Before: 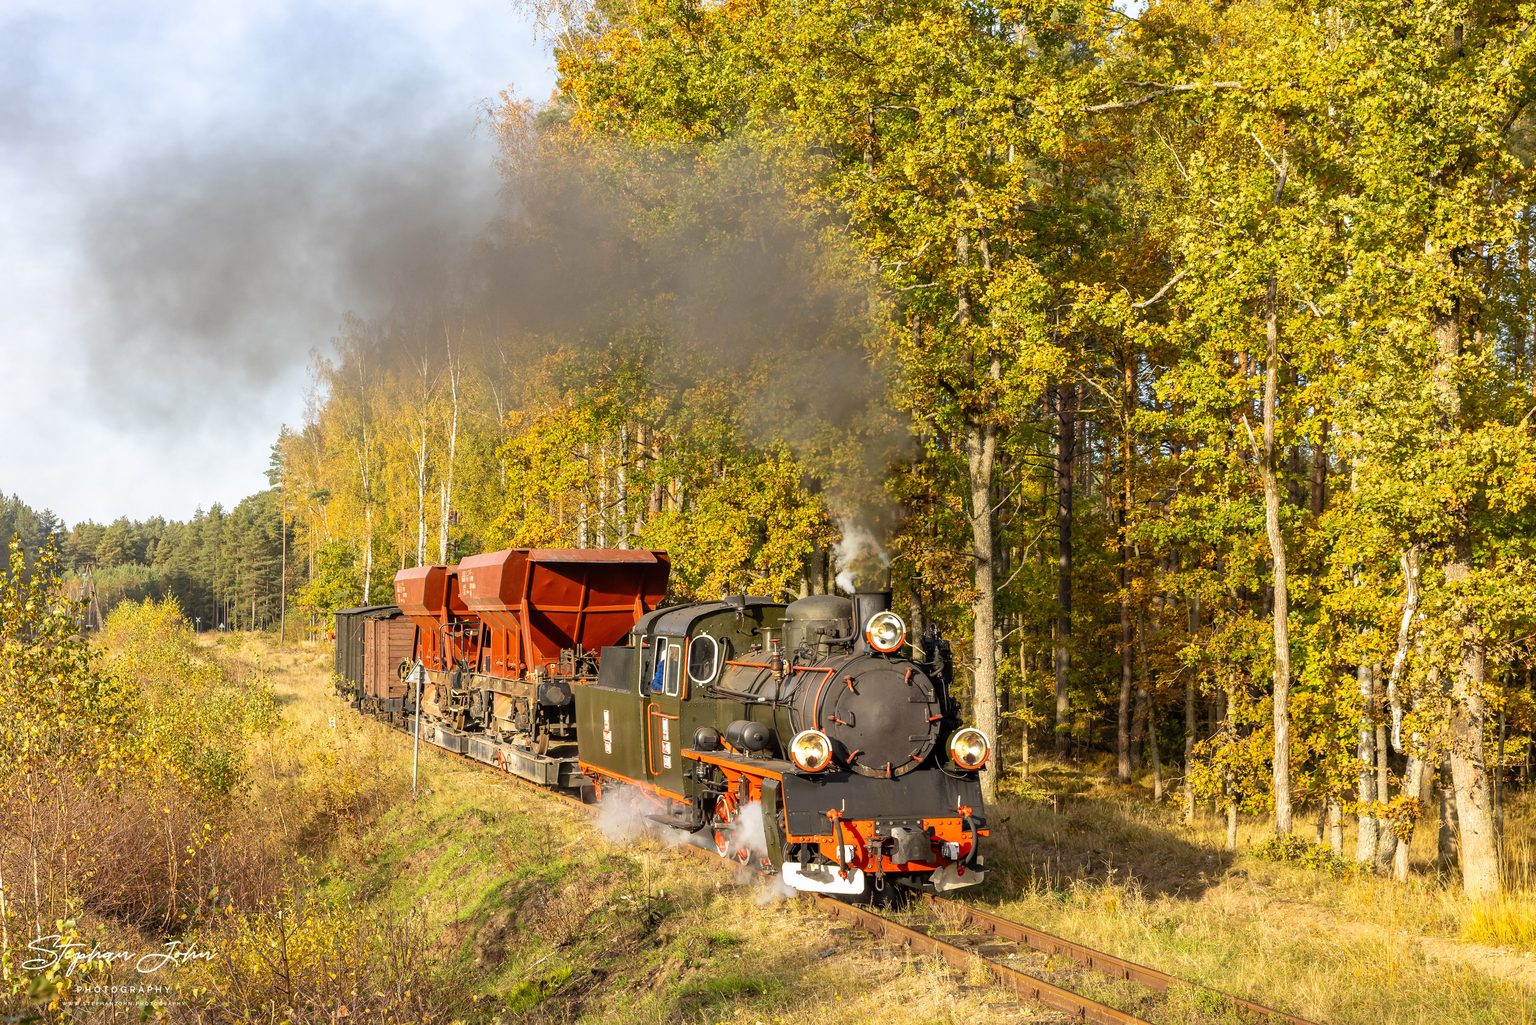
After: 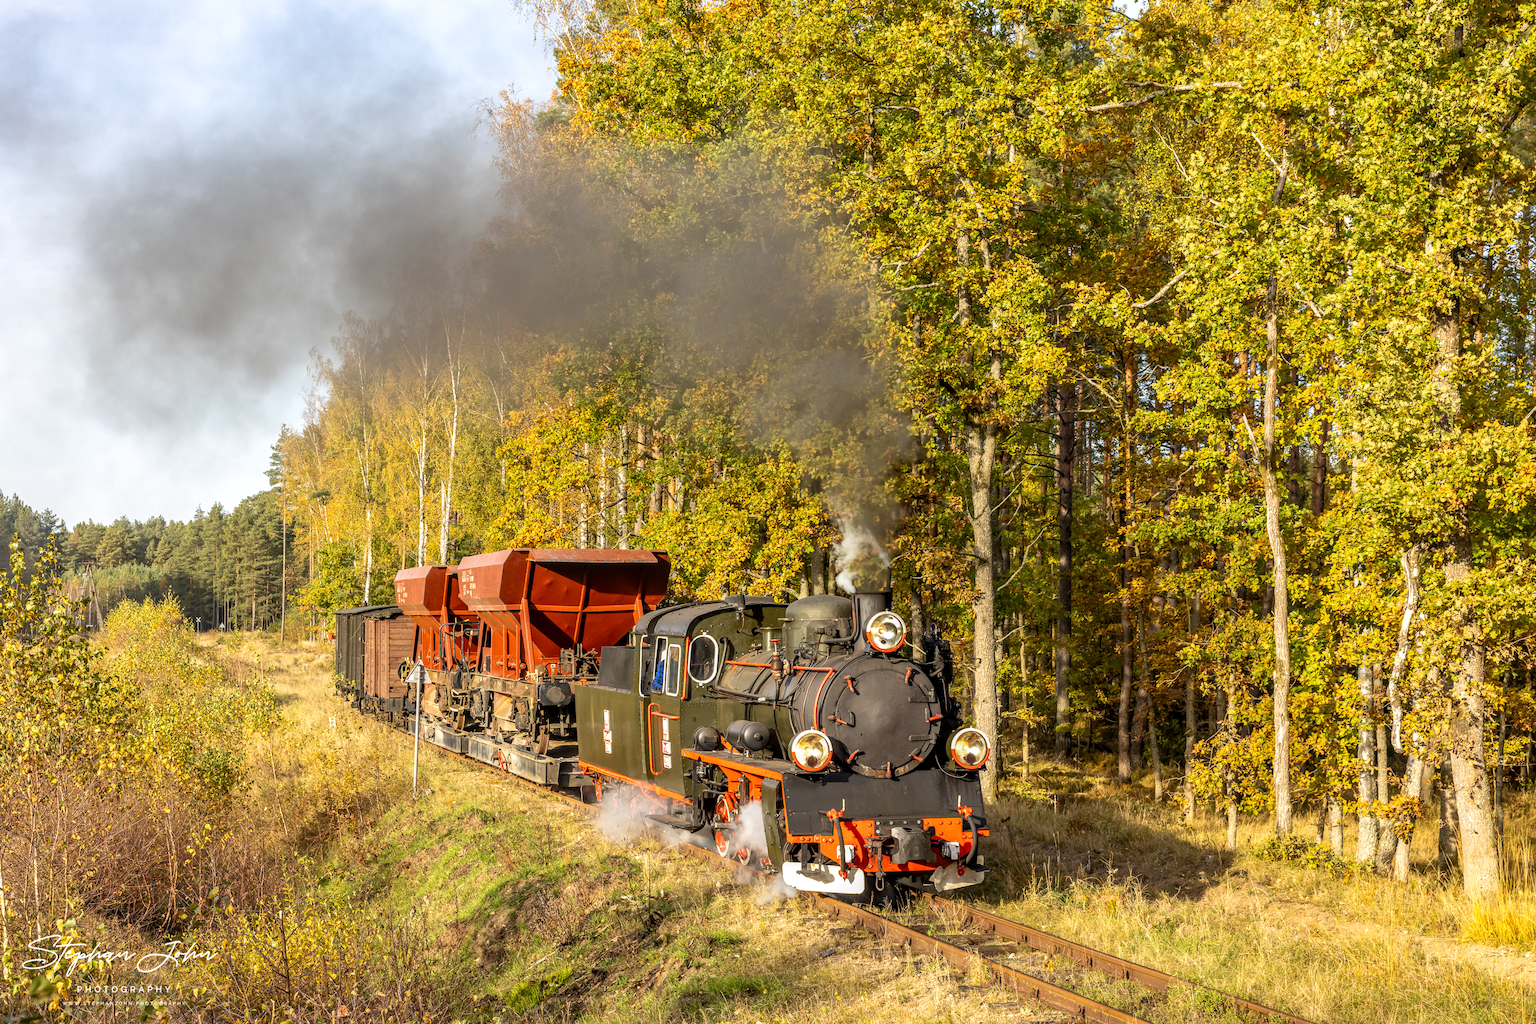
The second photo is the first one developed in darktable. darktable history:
local contrast: on, module defaults
white balance: emerald 1
